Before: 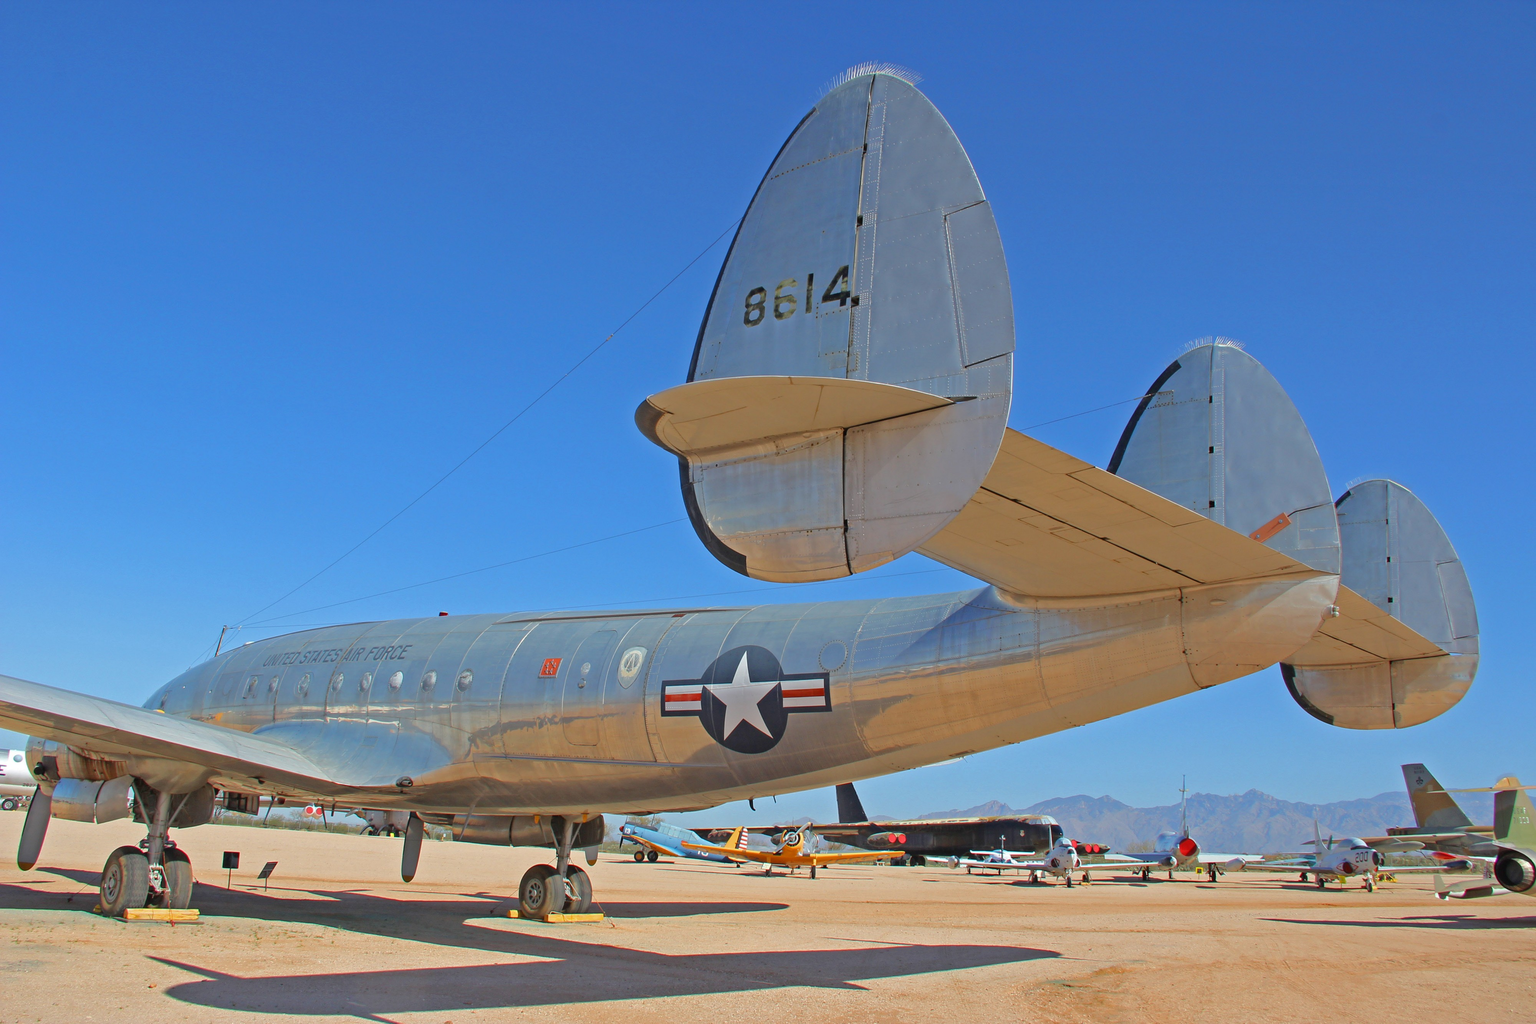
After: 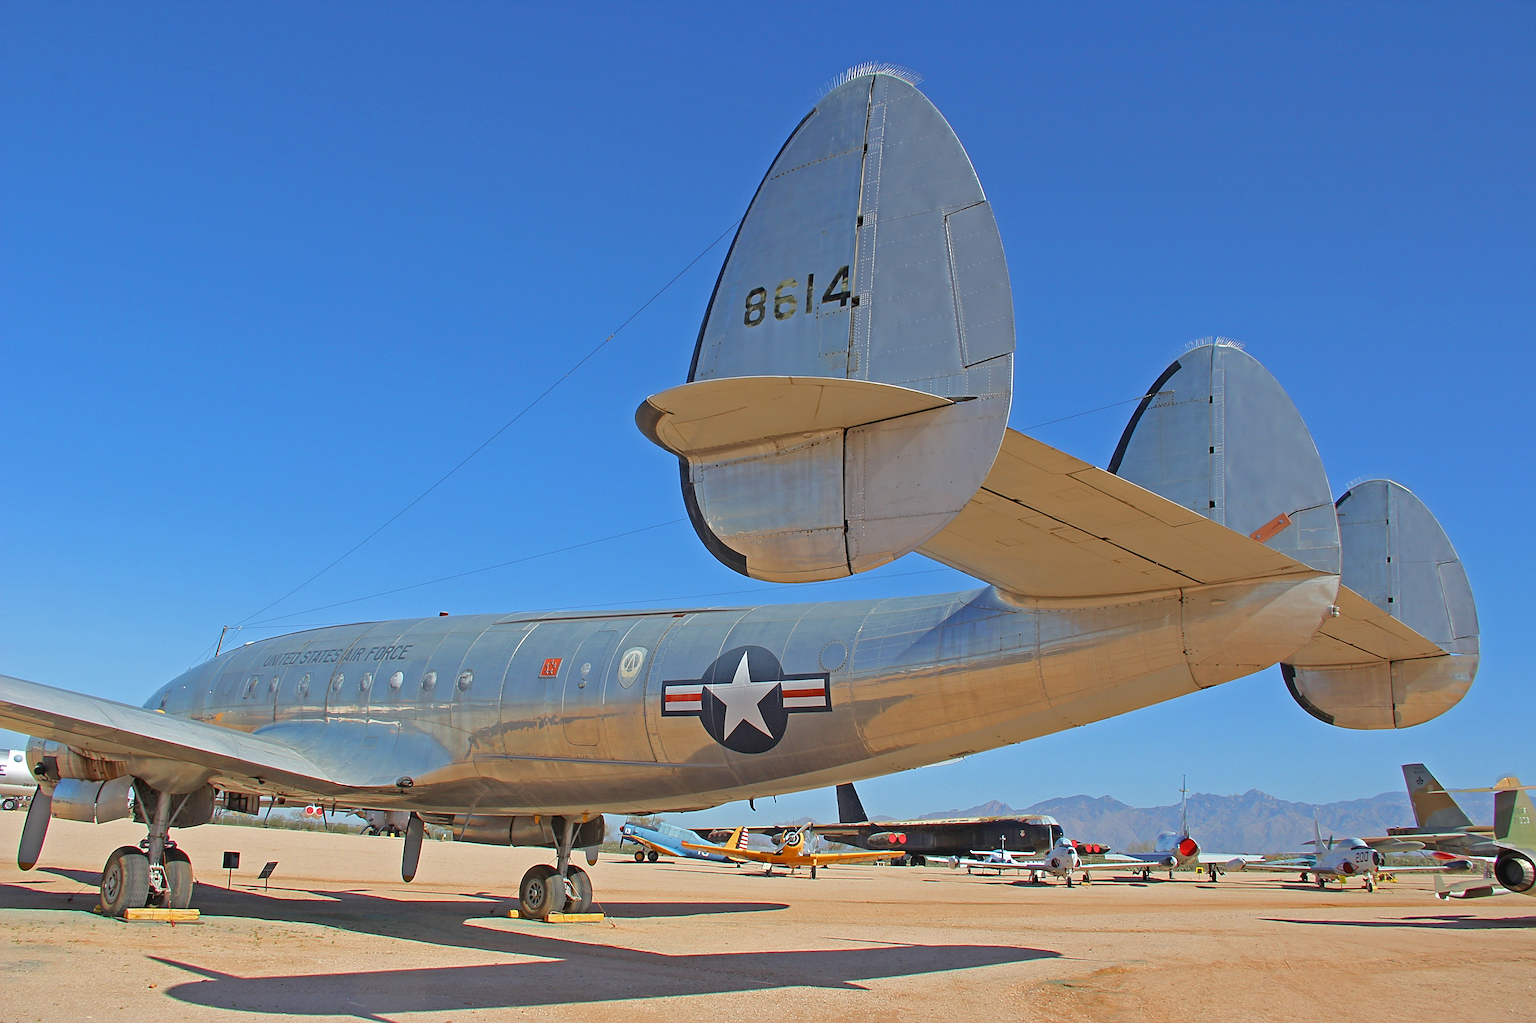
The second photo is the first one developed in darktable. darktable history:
sharpen: radius 3.098
